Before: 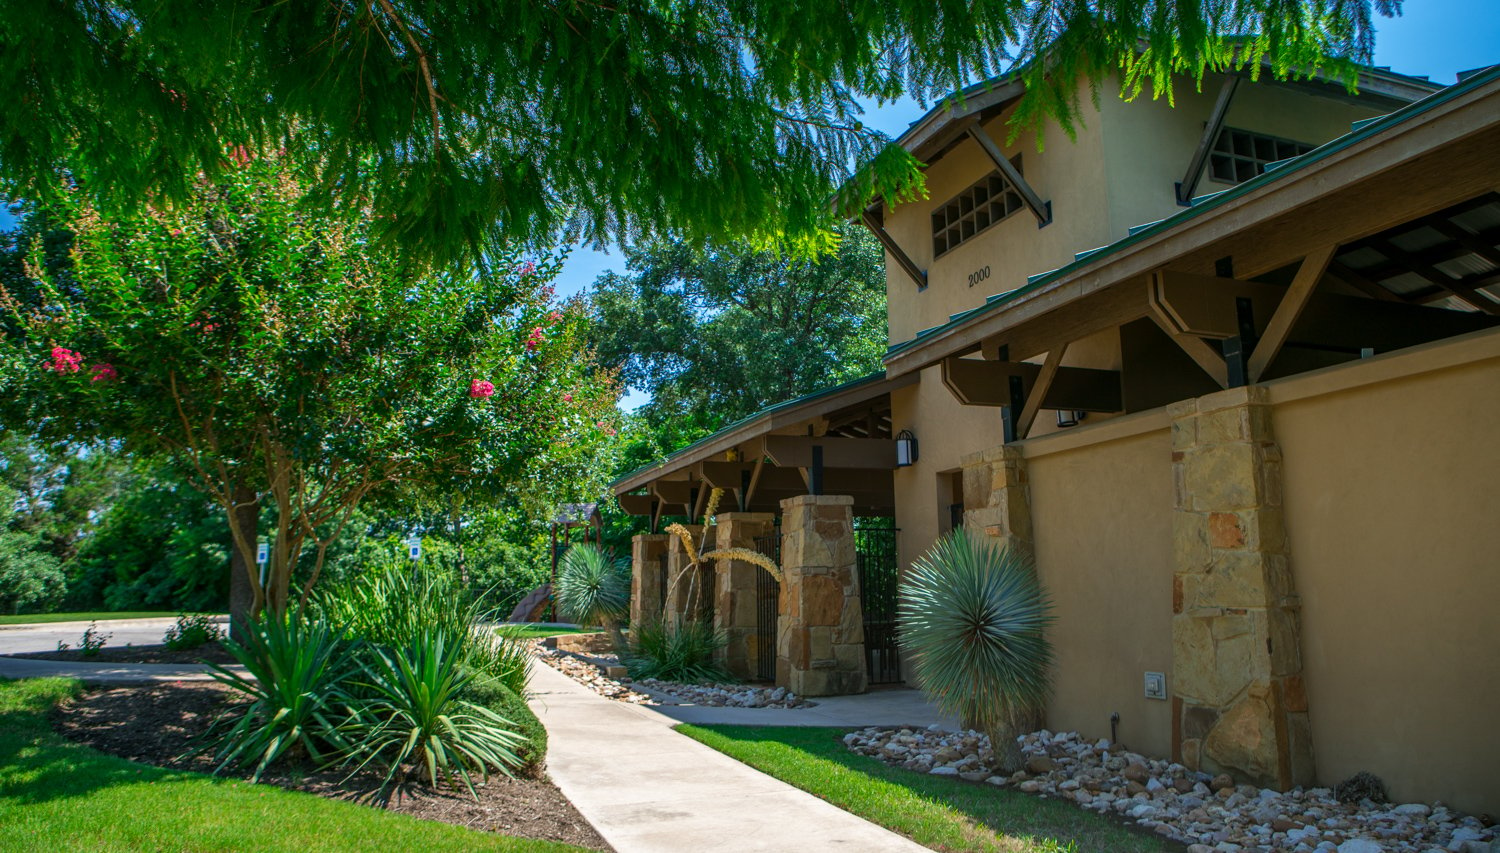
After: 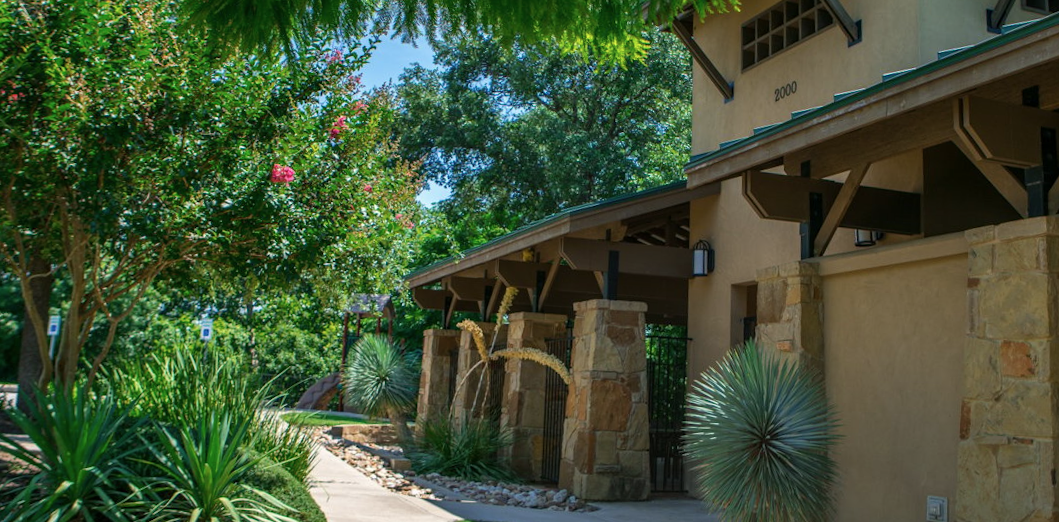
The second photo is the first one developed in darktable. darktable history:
contrast brightness saturation: saturation -0.1
crop and rotate: angle -3.37°, left 9.79%, top 20.73%, right 12.42%, bottom 11.82%
